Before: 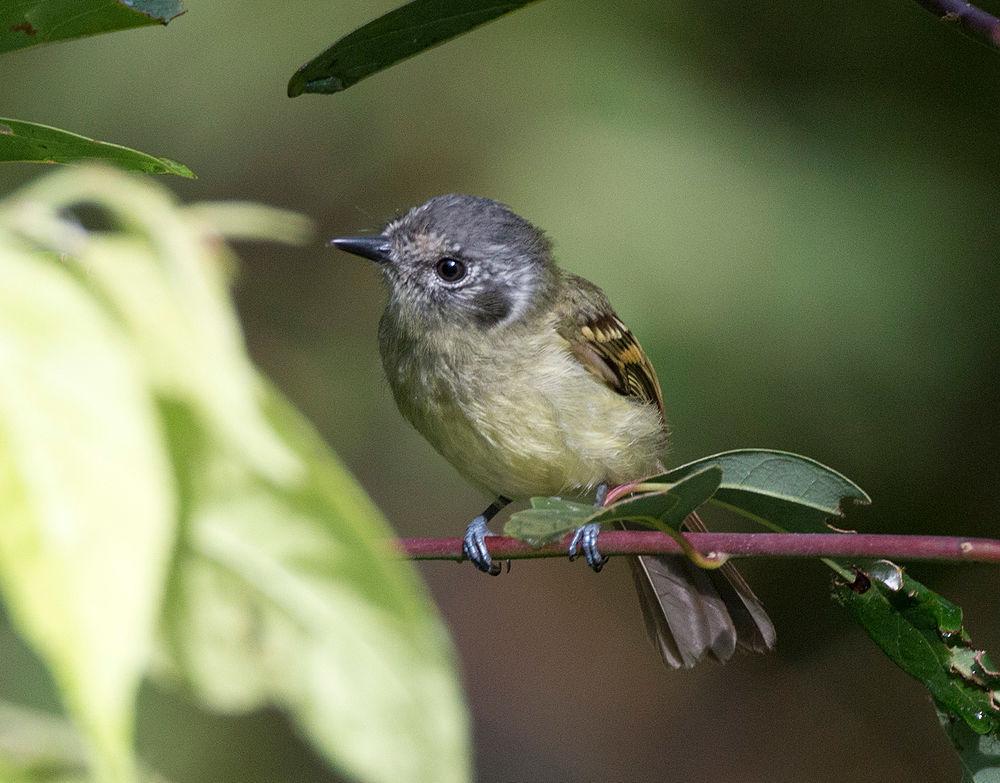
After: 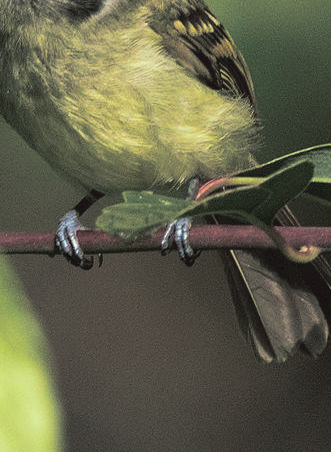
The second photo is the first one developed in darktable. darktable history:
velvia: strength 45%
color correction: highlights a* -5.3, highlights b* 9.8, shadows a* 9.8, shadows b* 24.26
split-toning: shadows › hue 205.2°, shadows › saturation 0.29, highlights › hue 50.4°, highlights › saturation 0.38, balance -49.9
crop: left 40.878%, top 39.176%, right 25.993%, bottom 3.081%
